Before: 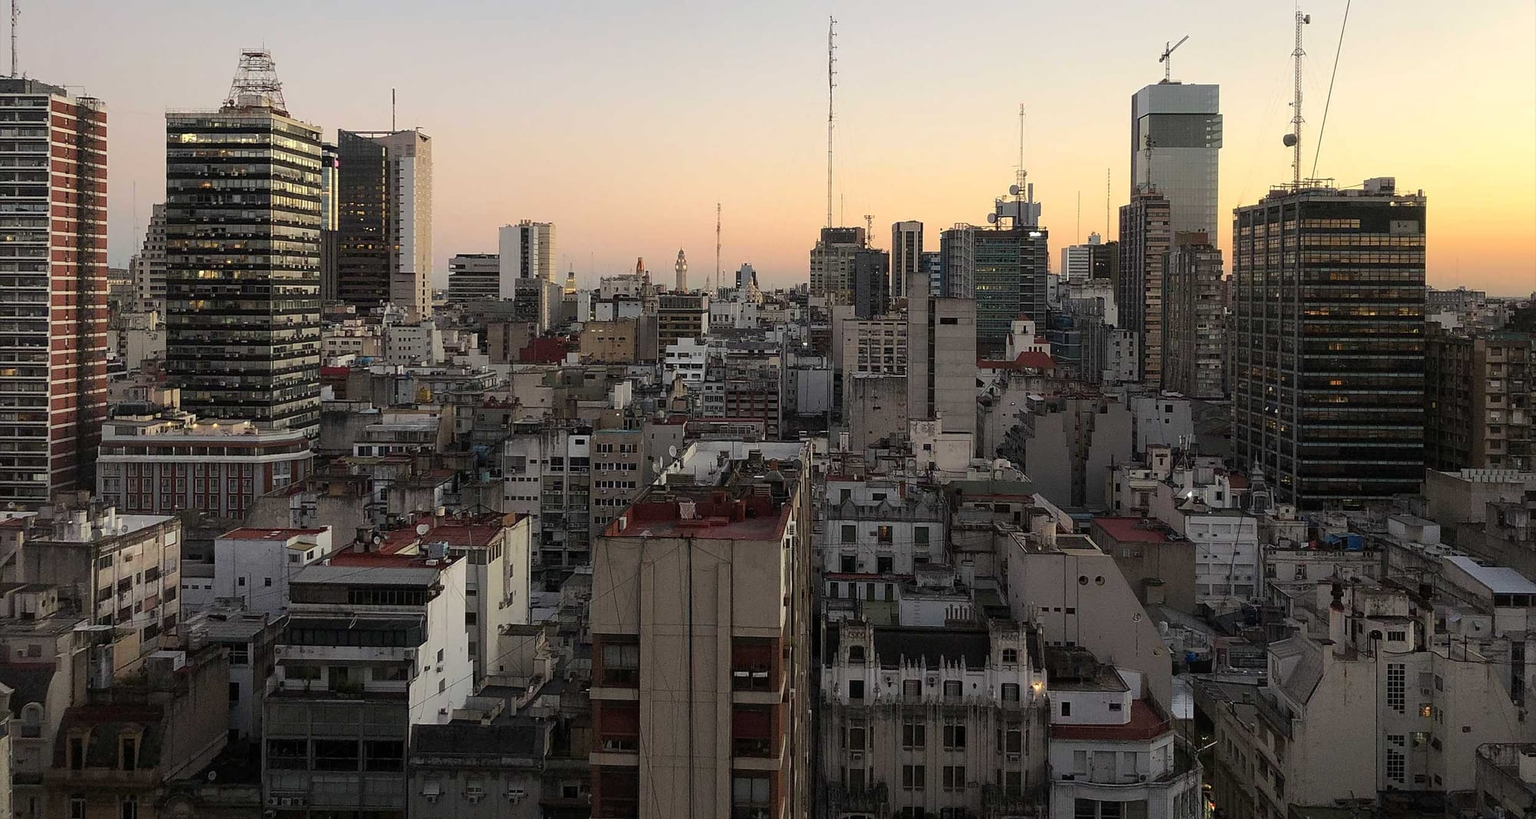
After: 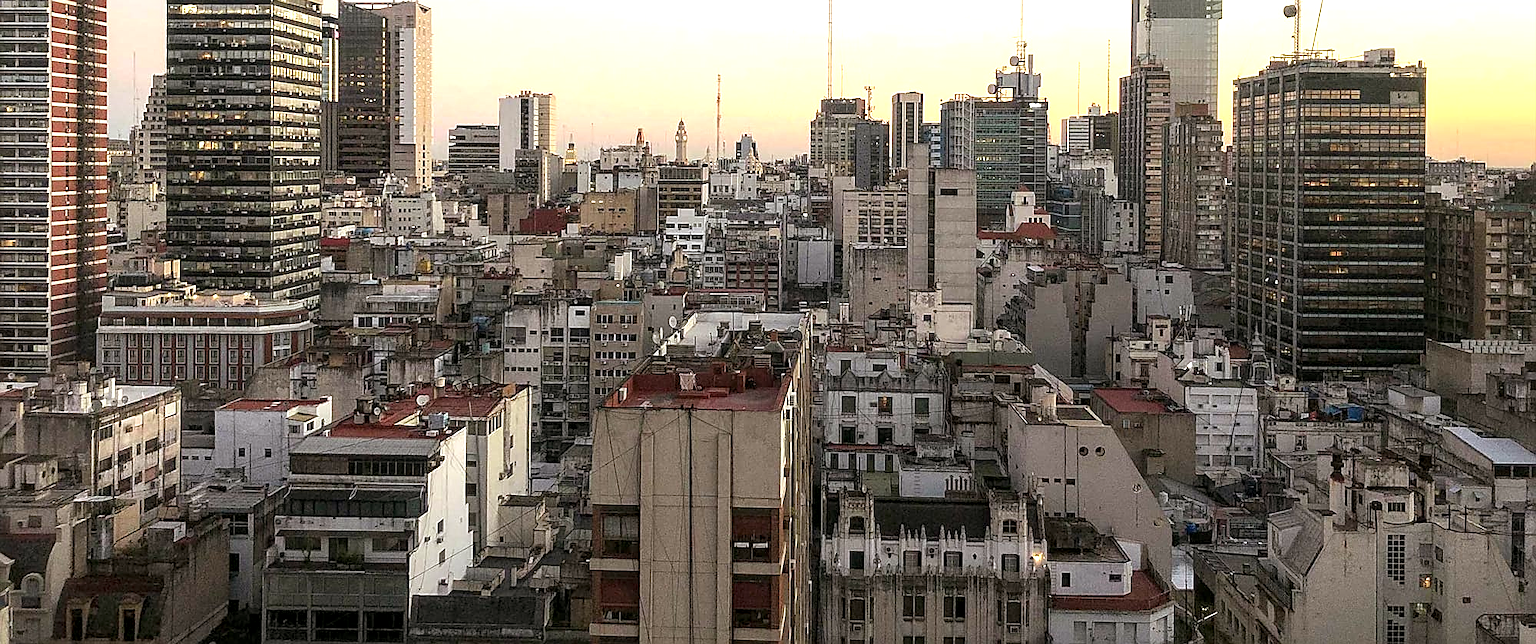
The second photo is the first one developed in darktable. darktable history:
color balance: mode lift, gamma, gain (sRGB), lift [1, 0.99, 1.01, 0.992], gamma [1, 1.037, 0.974, 0.963]
sharpen: on, module defaults
exposure: exposure 1 EV, compensate highlight preservation false
crop and rotate: top 15.774%, bottom 5.506%
local contrast: on, module defaults
